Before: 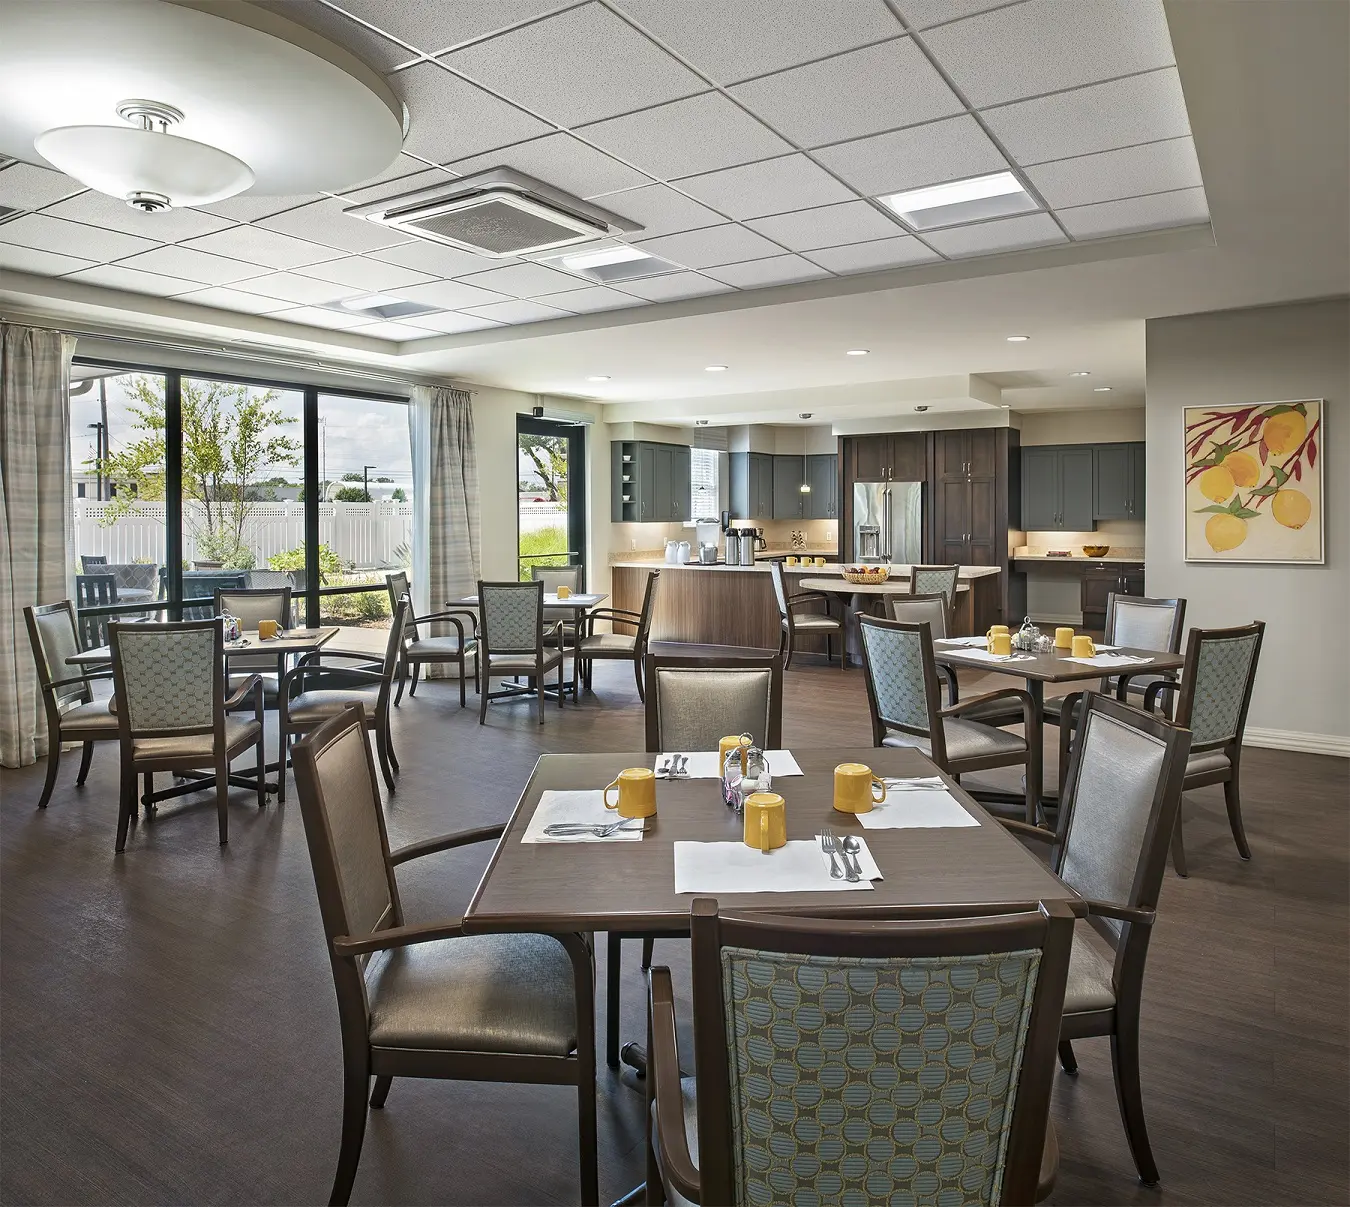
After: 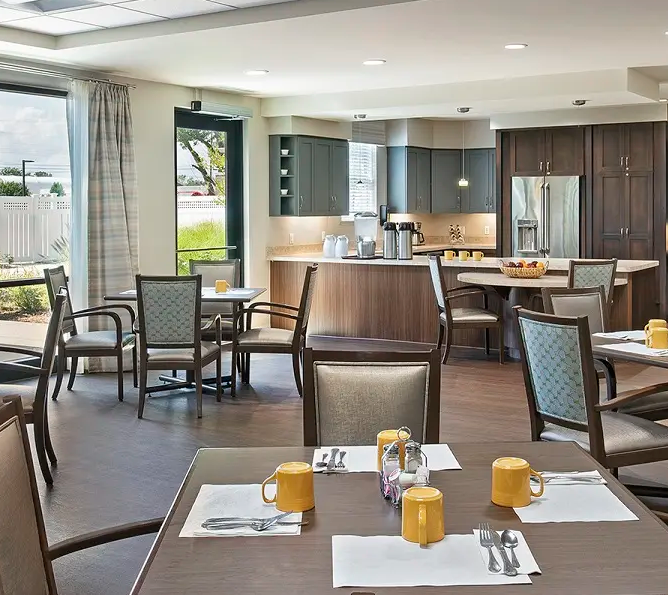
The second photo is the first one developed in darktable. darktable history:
crop: left 25.393%, top 25.355%, right 25.079%, bottom 25.314%
